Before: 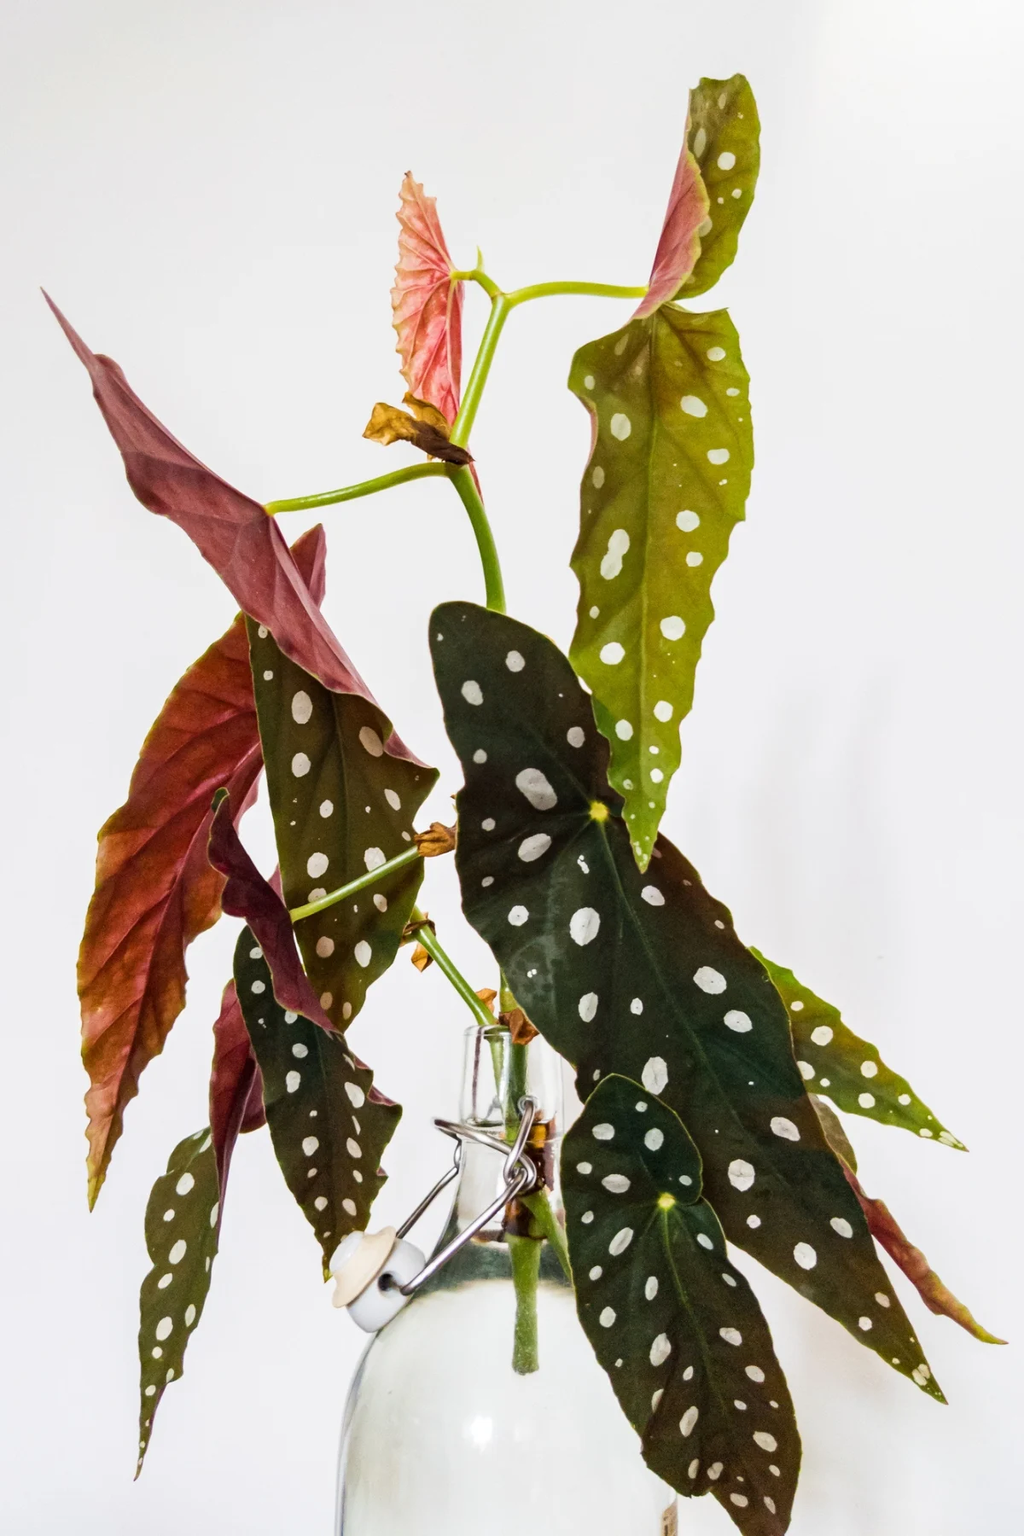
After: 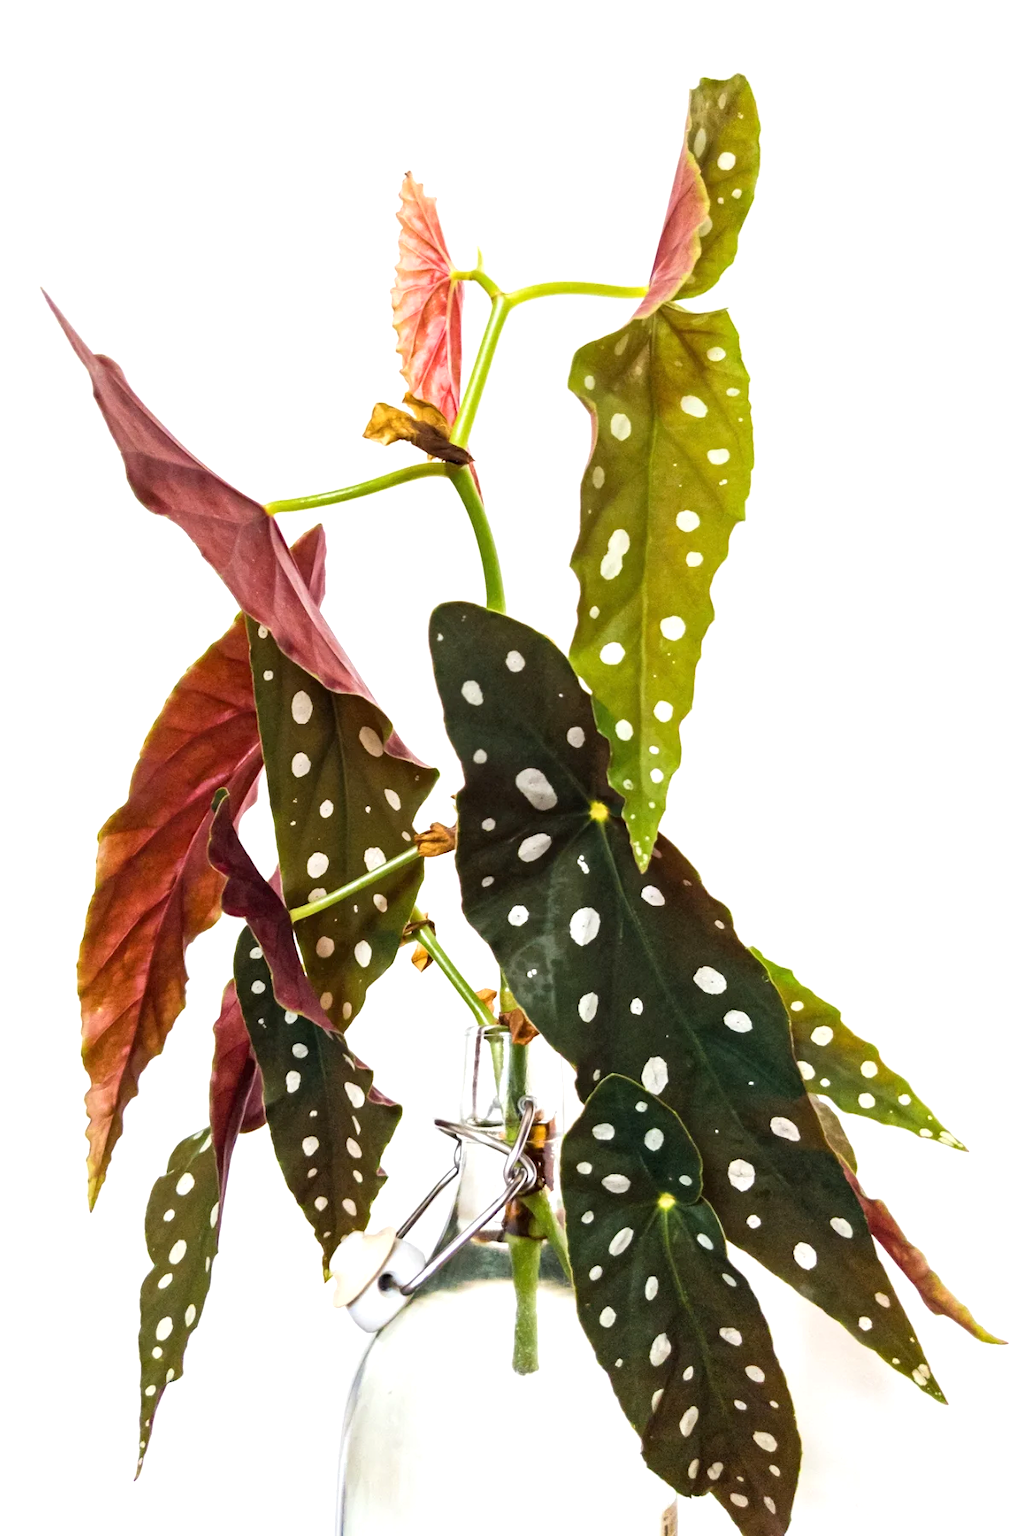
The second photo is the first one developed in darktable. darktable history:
exposure: exposure 0.489 EV, compensate highlight preservation false
